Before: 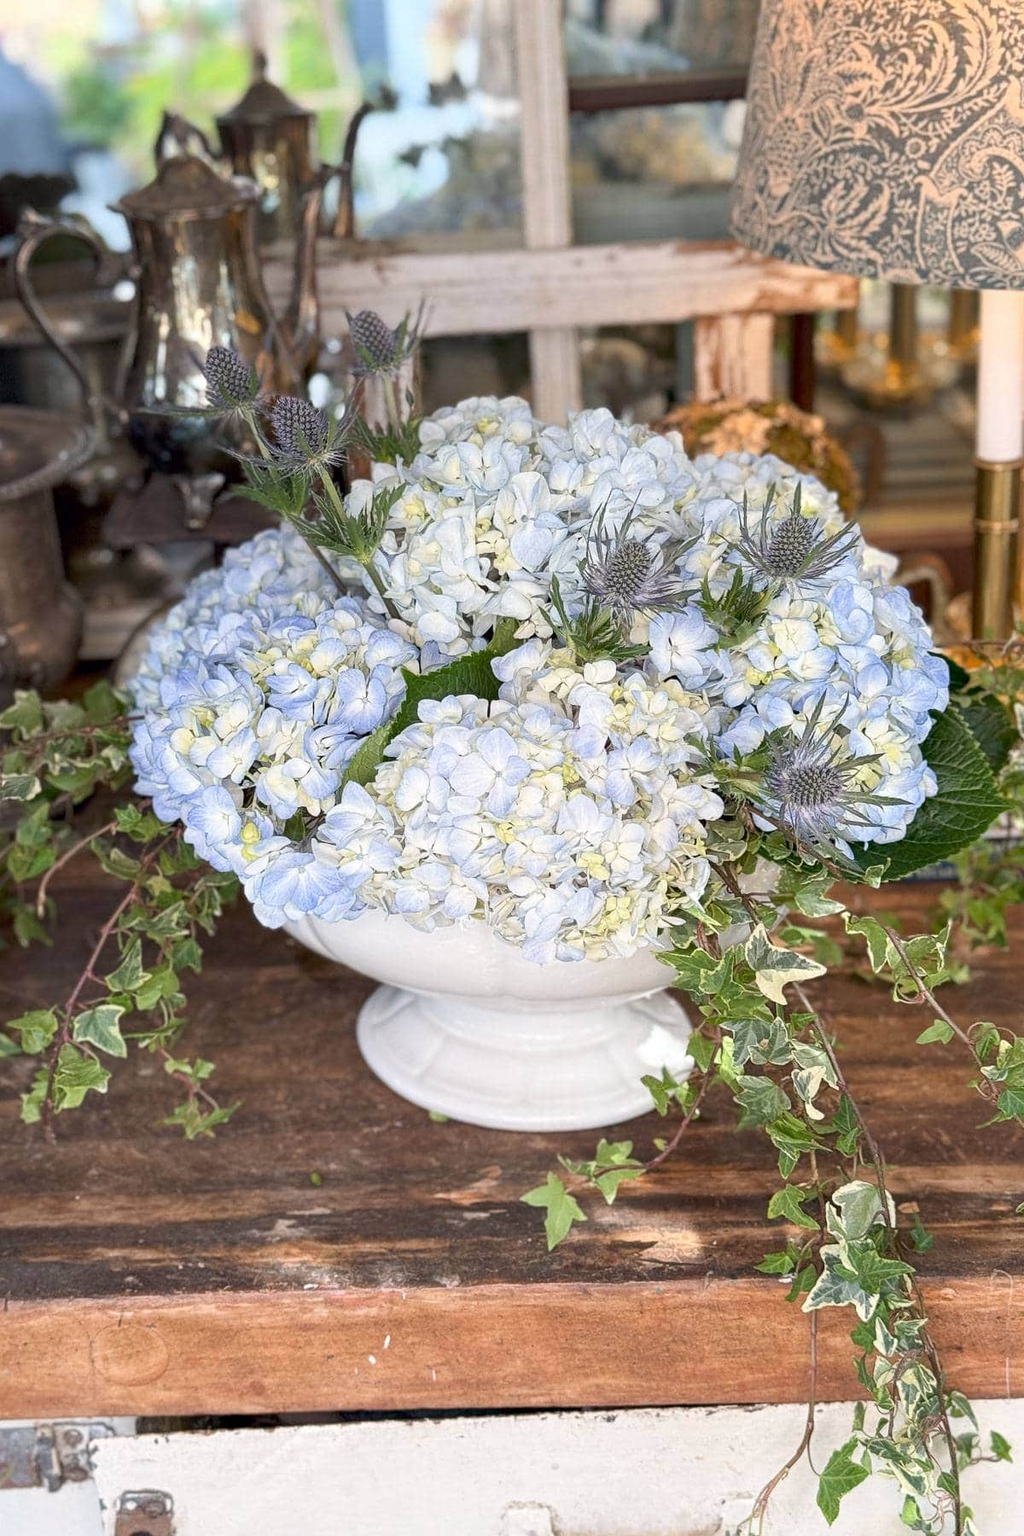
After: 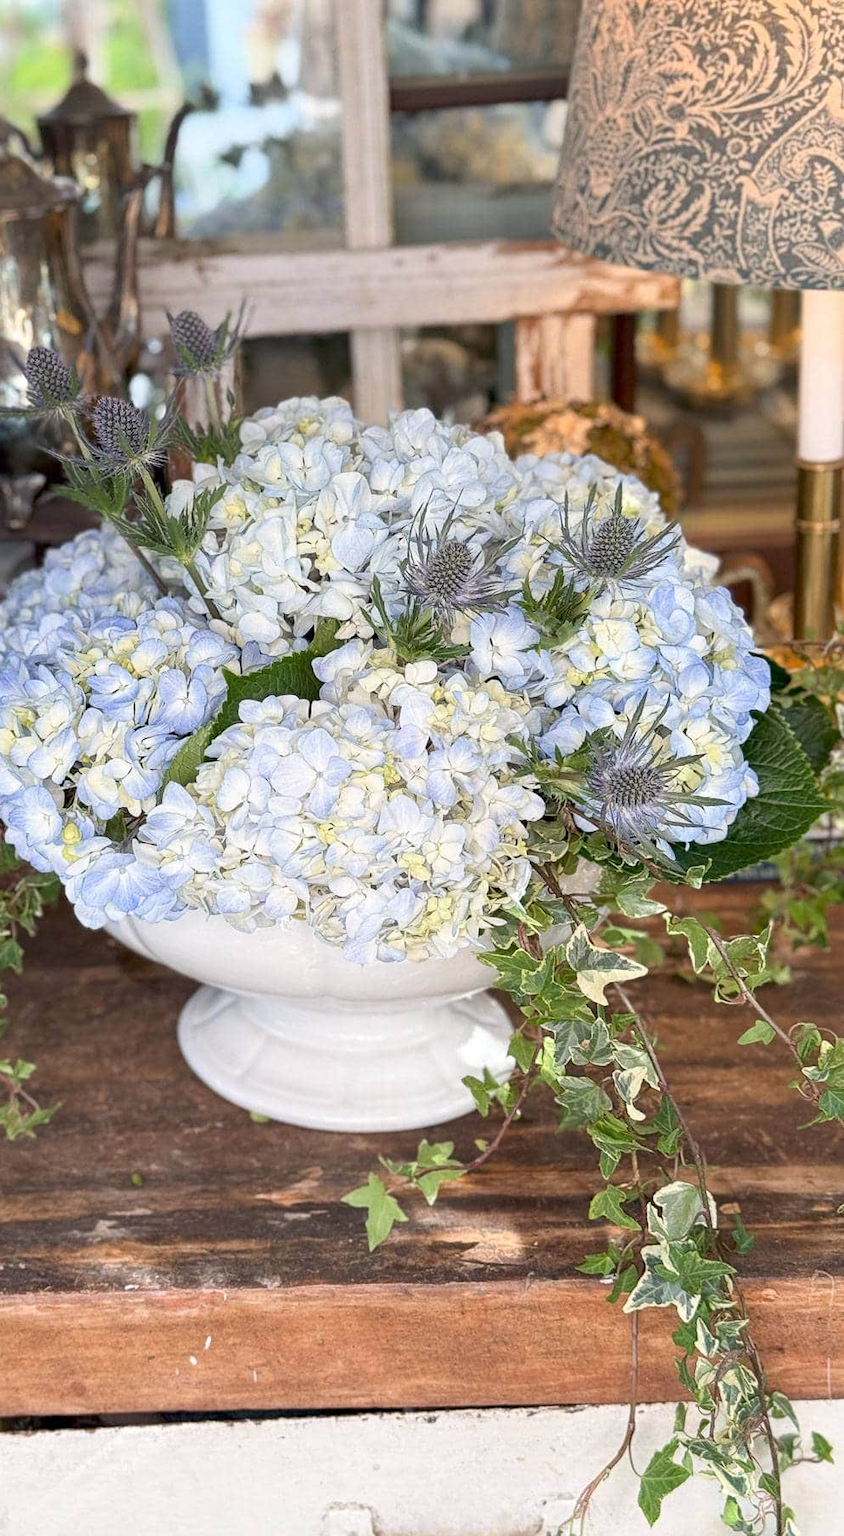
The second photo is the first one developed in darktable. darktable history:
crop: left 17.582%, bottom 0.031%
